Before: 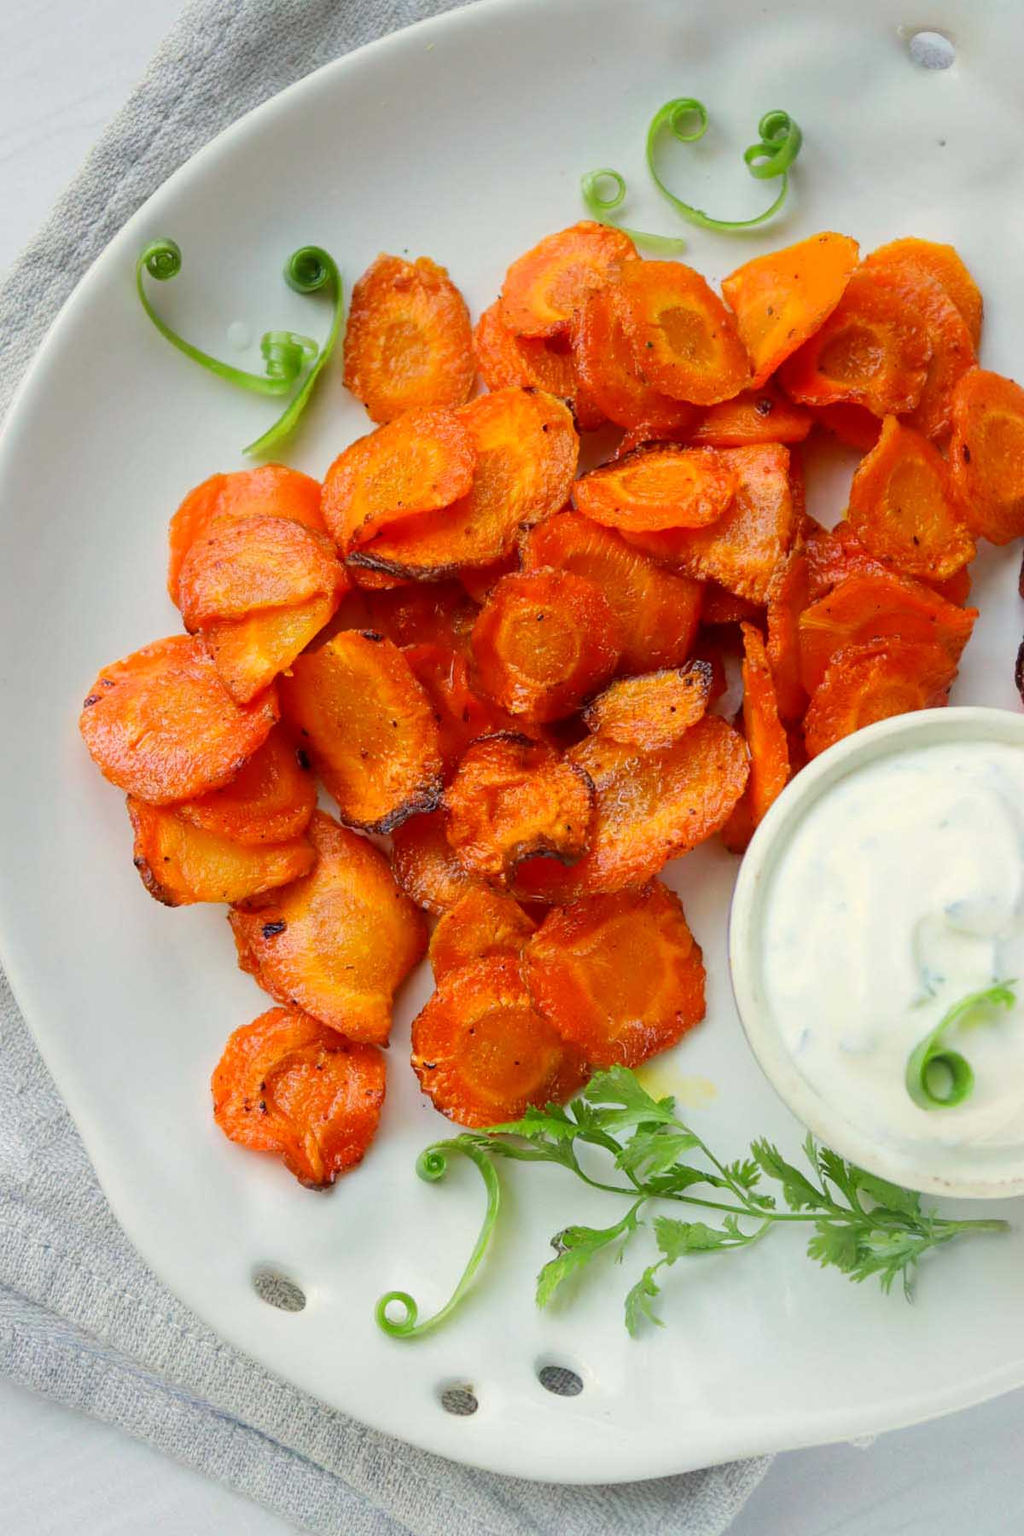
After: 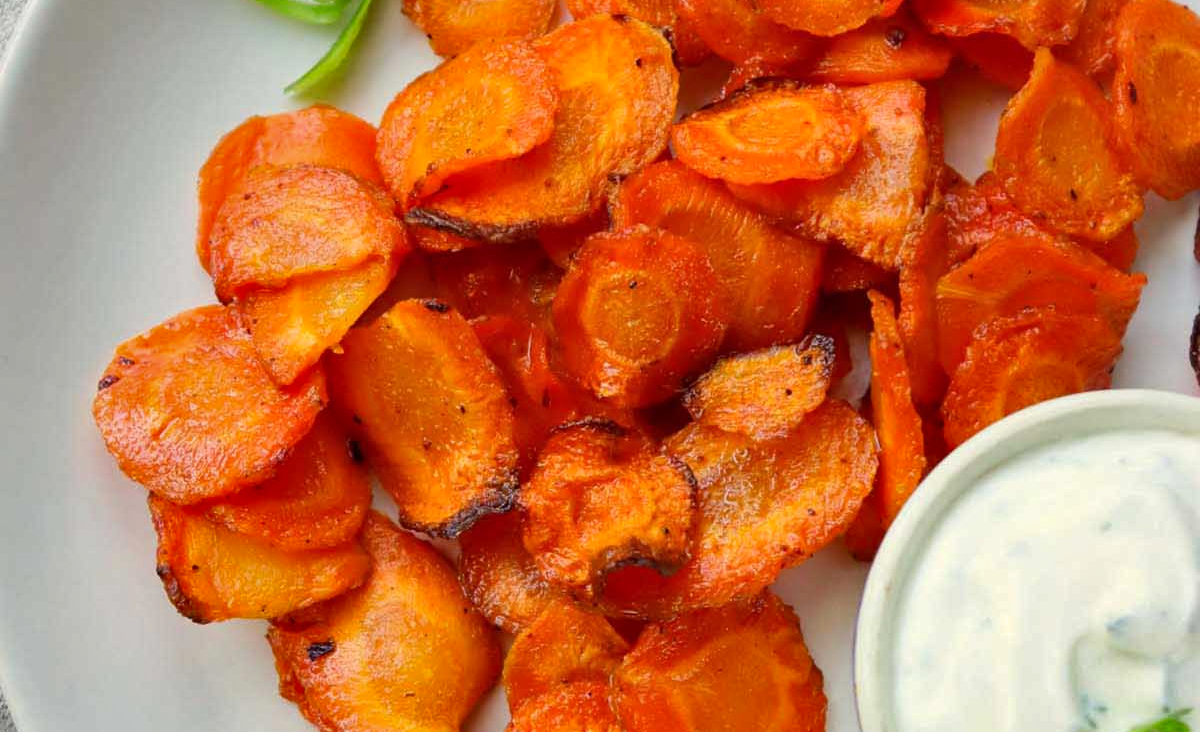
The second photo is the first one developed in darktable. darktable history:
levels: mode automatic, levels [0, 0.445, 1]
crop and rotate: top 24.416%, bottom 34.914%
shadows and highlights: low approximation 0.01, soften with gaussian
